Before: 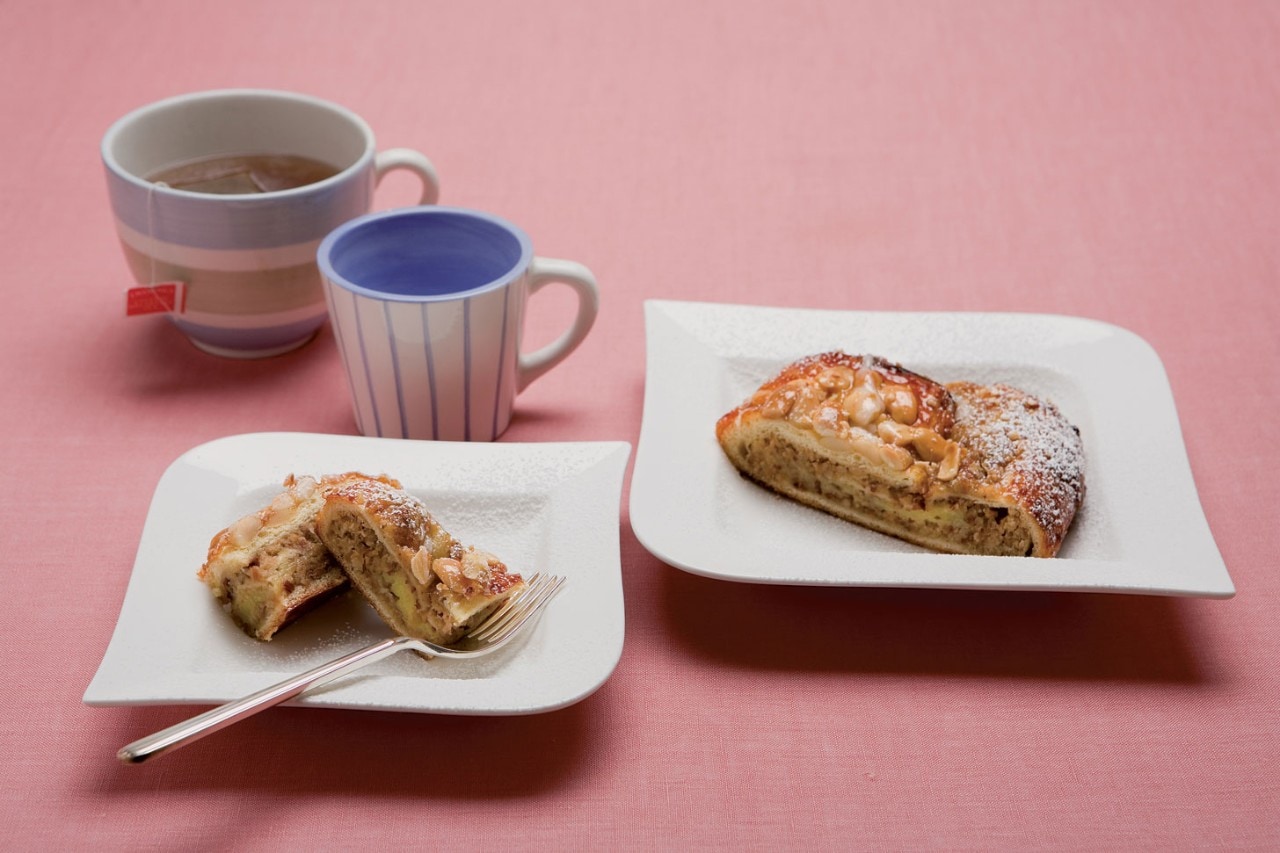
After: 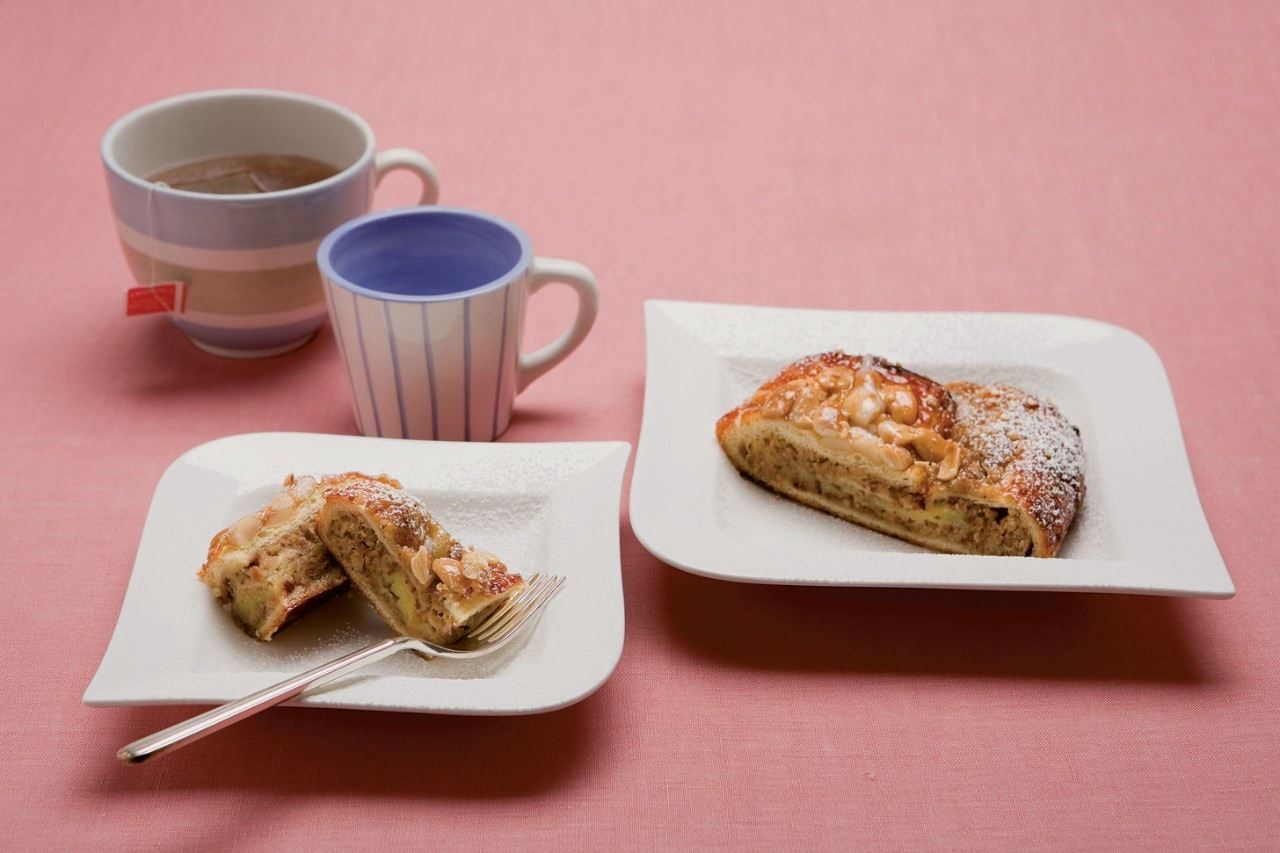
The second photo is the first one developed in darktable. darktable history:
rotate and perspective: automatic cropping off
color balance: mode lift, gamma, gain (sRGB), lift [1, 0.99, 1.01, 0.992], gamma [1, 1.037, 0.974, 0.963]
